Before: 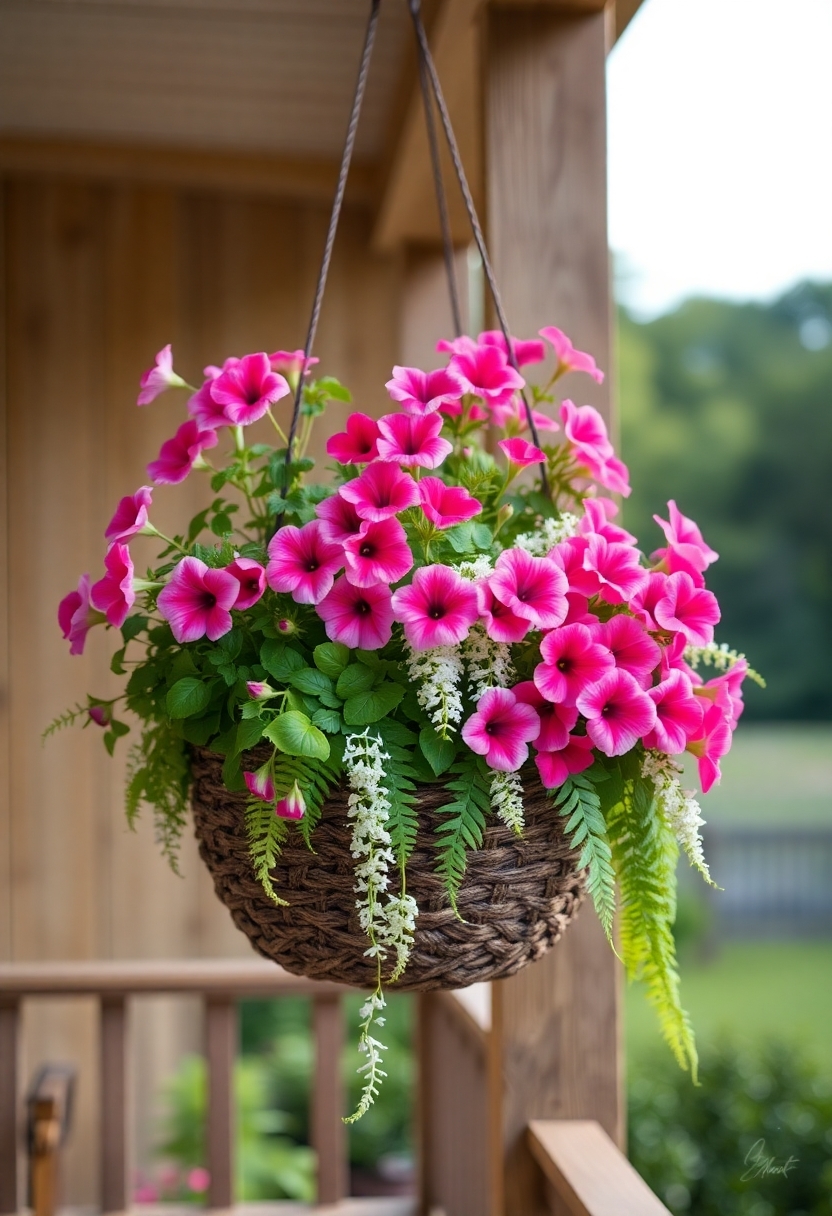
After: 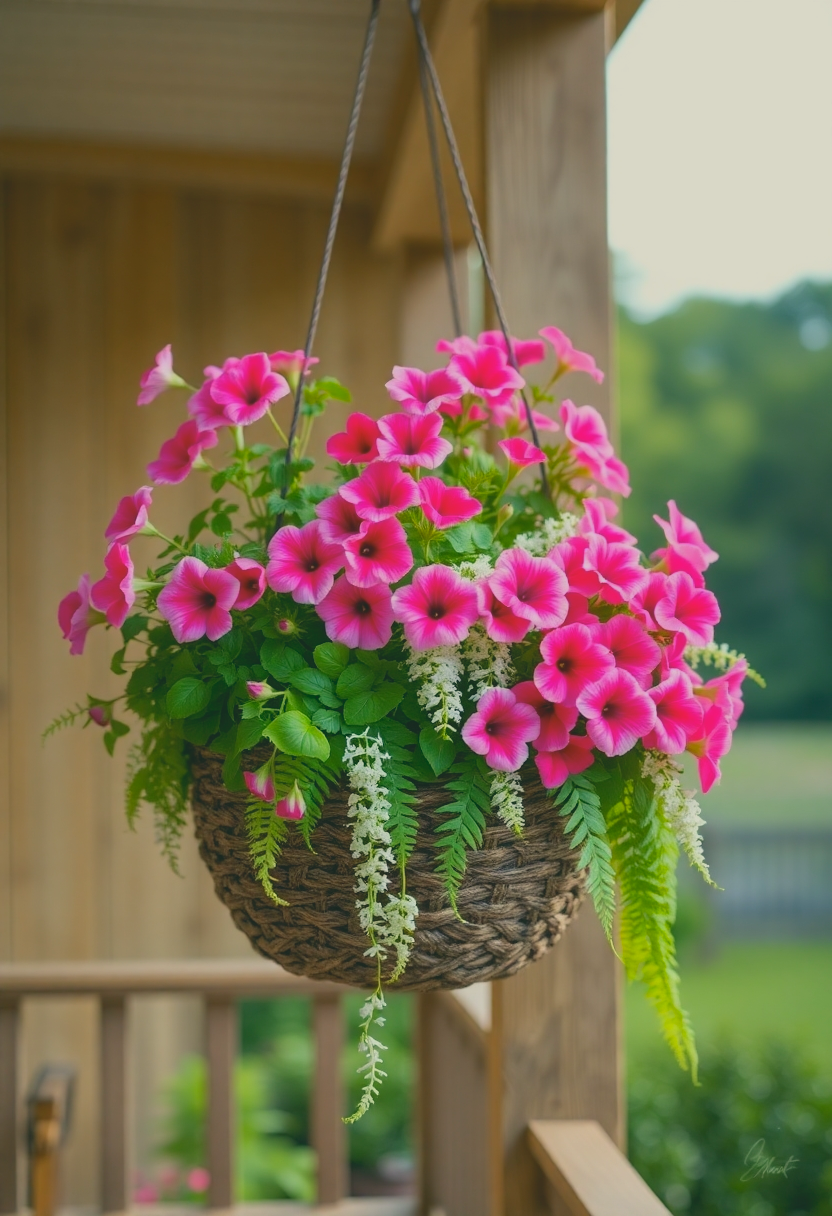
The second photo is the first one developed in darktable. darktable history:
contrast brightness saturation: contrast -0.28
color correction: highlights a* -0.482, highlights b* 9.48, shadows a* -9.48, shadows b* 0.803
